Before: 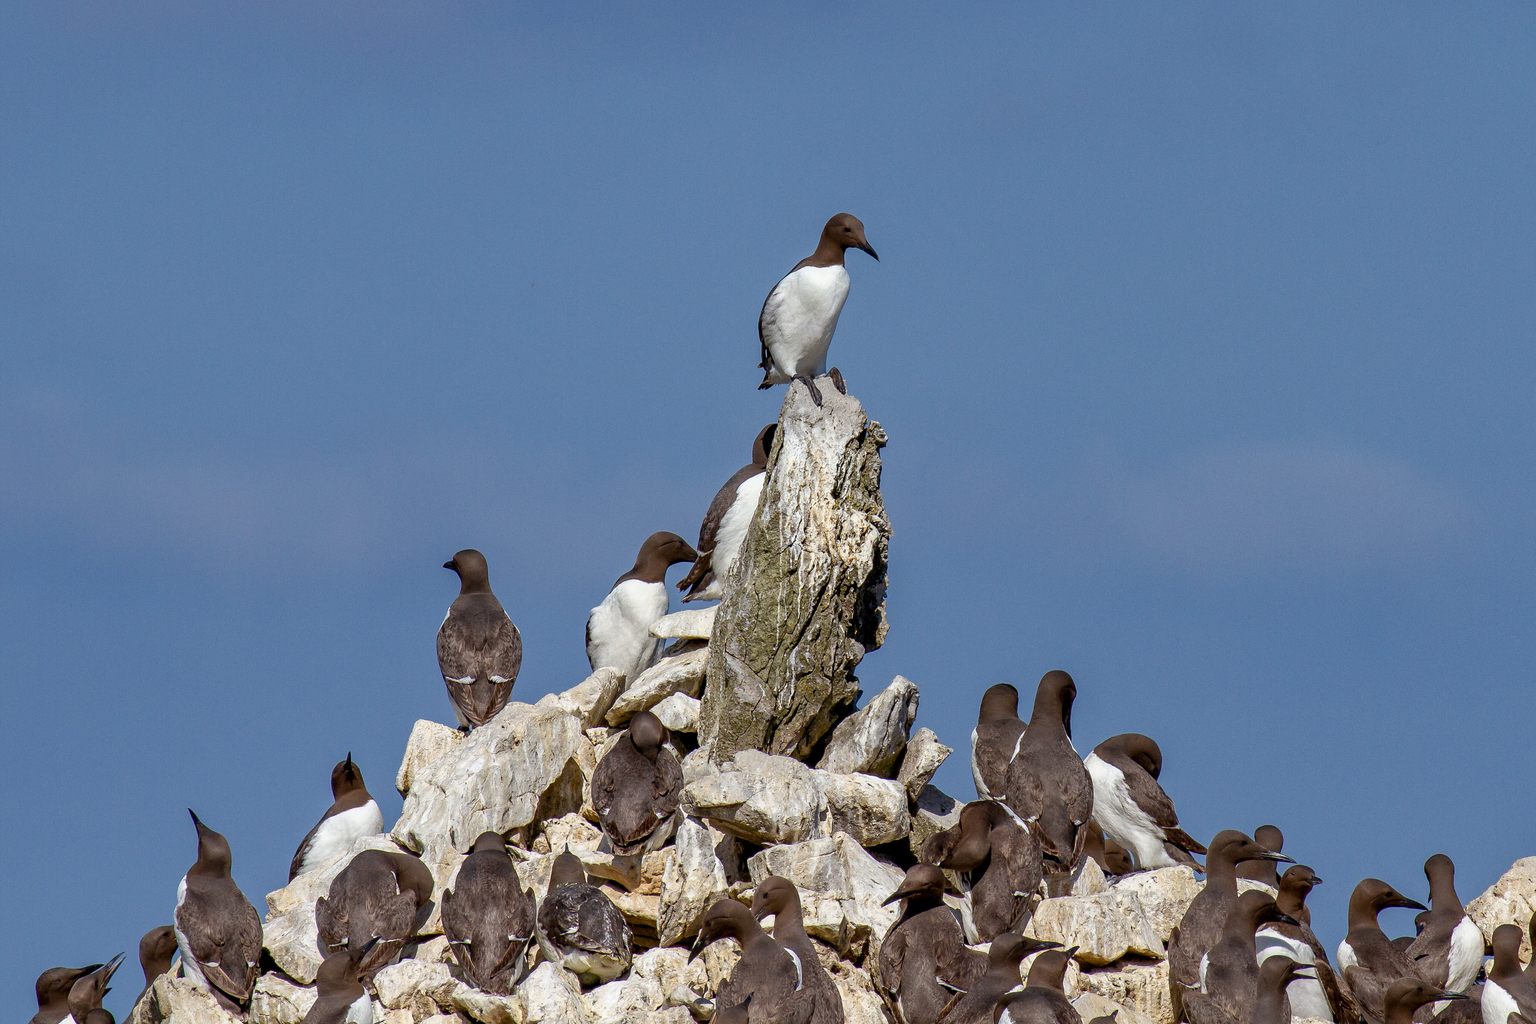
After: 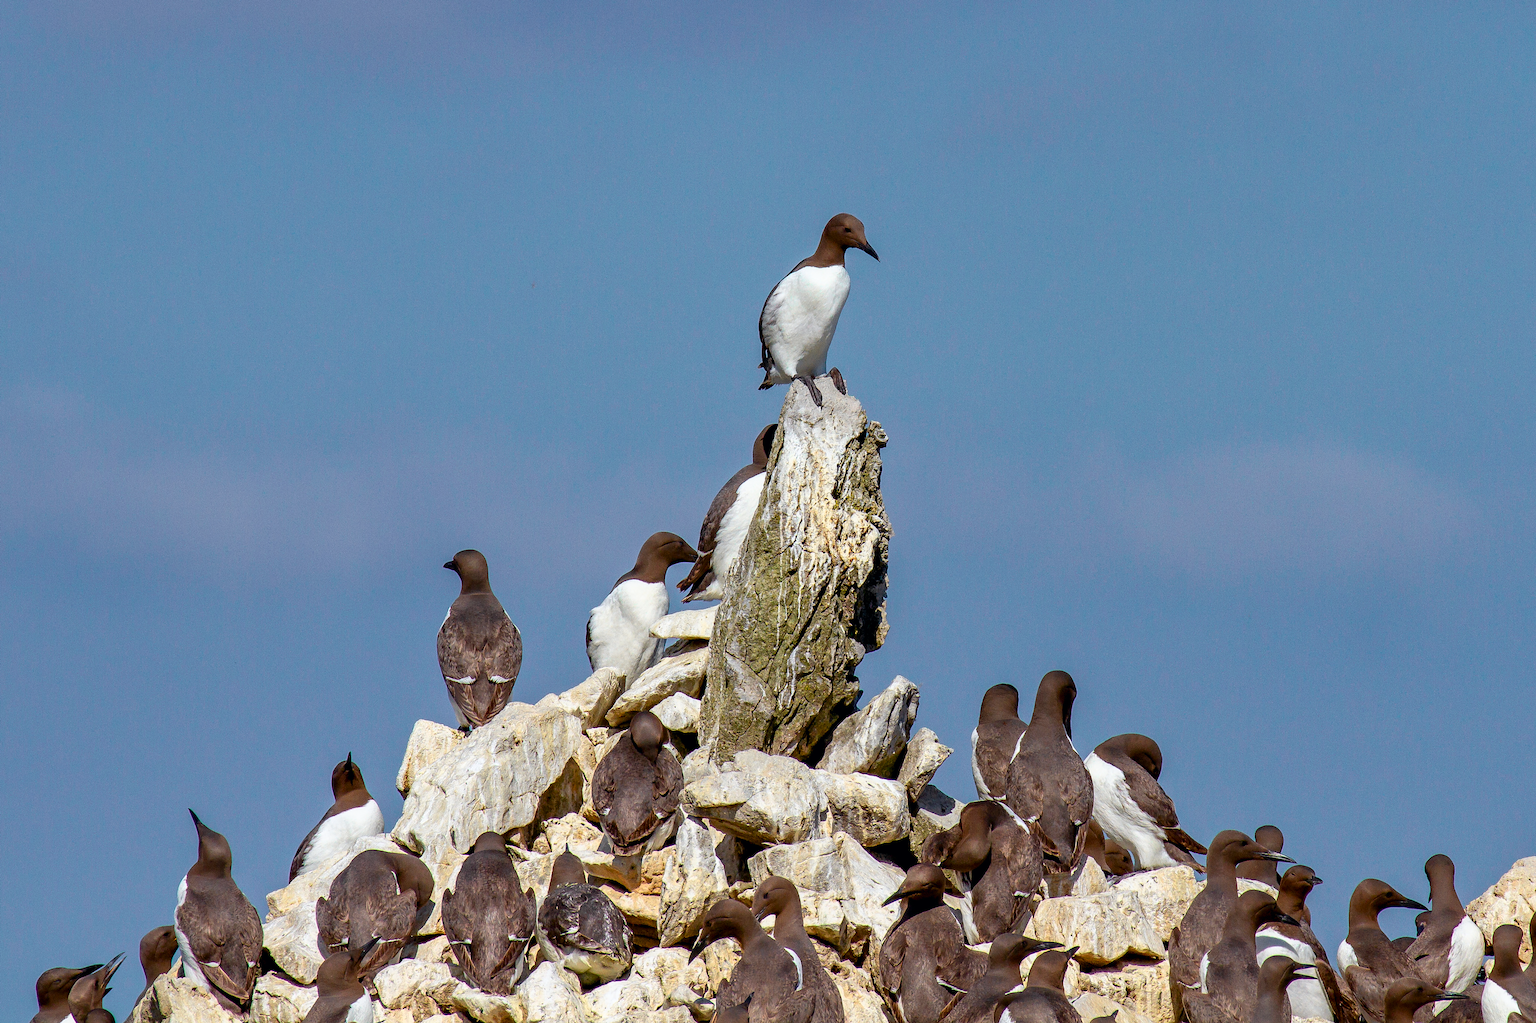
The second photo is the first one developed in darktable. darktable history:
tone curve: curves: ch0 [(0, 0) (0.051, 0.047) (0.102, 0.099) (0.232, 0.249) (0.462, 0.501) (0.698, 0.761) (0.908, 0.946) (1, 1)]; ch1 [(0, 0) (0.339, 0.298) (0.402, 0.363) (0.453, 0.413) (0.485, 0.469) (0.494, 0.493) (0.504, 0.501) (0.525, 0.533) (0.563, 0.591) (0.597, 0.631) (1, 1)]; ch2 [(0, 0) (0.48, 0.48) (0.504, 0.5) (0.539, 0.554) (0.59, 0.628) (0.642, 0.682) (0.824, 0.815) (1, 1)], color space Lab, independent channels, preserve colors none
